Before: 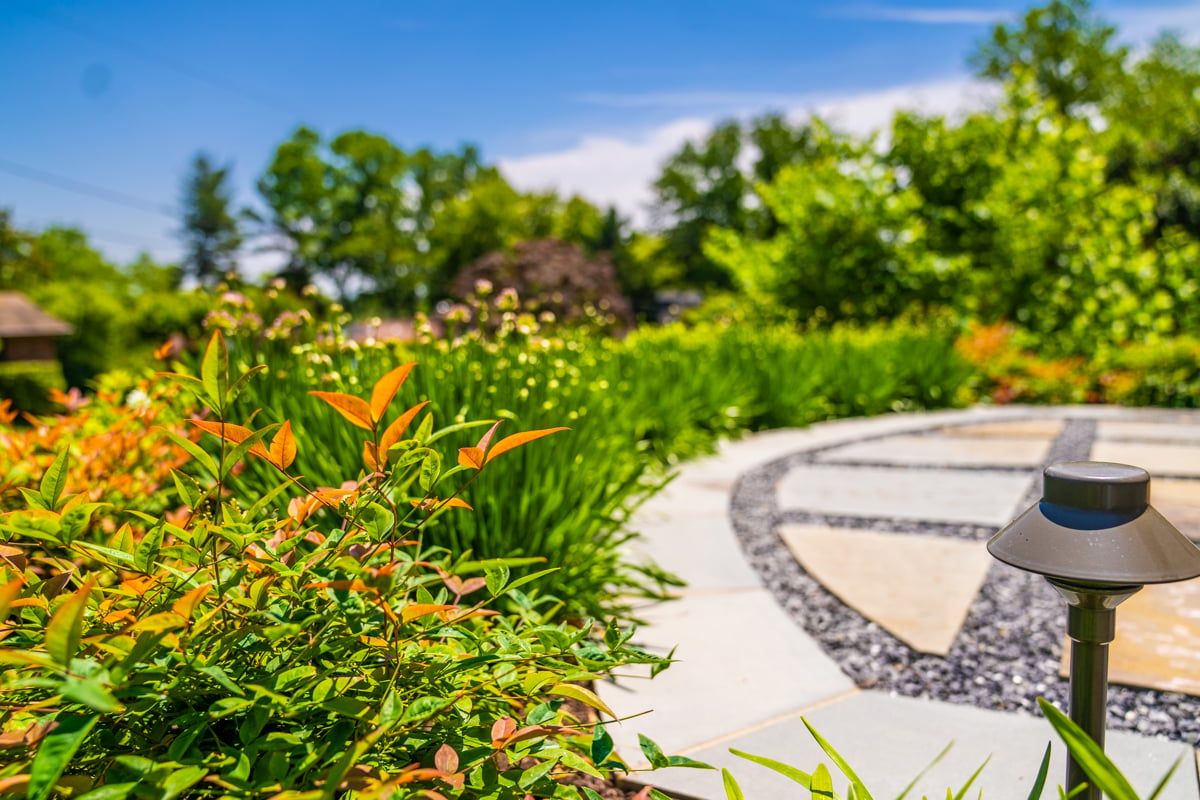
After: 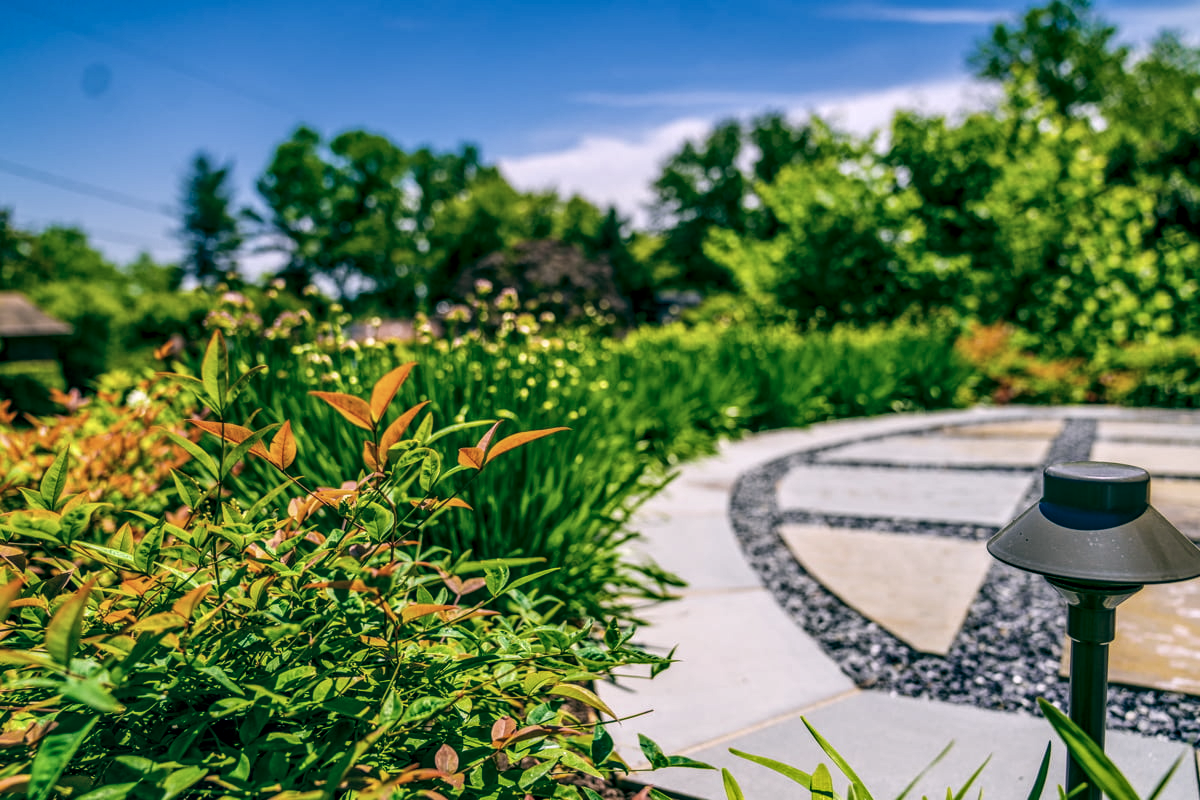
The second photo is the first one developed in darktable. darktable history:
local contrast: highlights 60%, shadows 60%, detail 160%
tone equalizer: -7 EV 0.13 EV, smoothing diameter 25%, edges refinement/feathering 10, preserve details guided filter
exposure: exposure -0.492 EV, compensate highlight preservation false
color balance: lift [1.005, 0.99, 1.007, 1.01], gamma [1, 0.979, 1.011, 1.021], gain [0.923, 1.098, 1.025, 0.902], input saturation 90.45%, contrast 7.73%, output saturation 105.91%
white balance: red 0.967, blue 1.119, emerald 0.756
